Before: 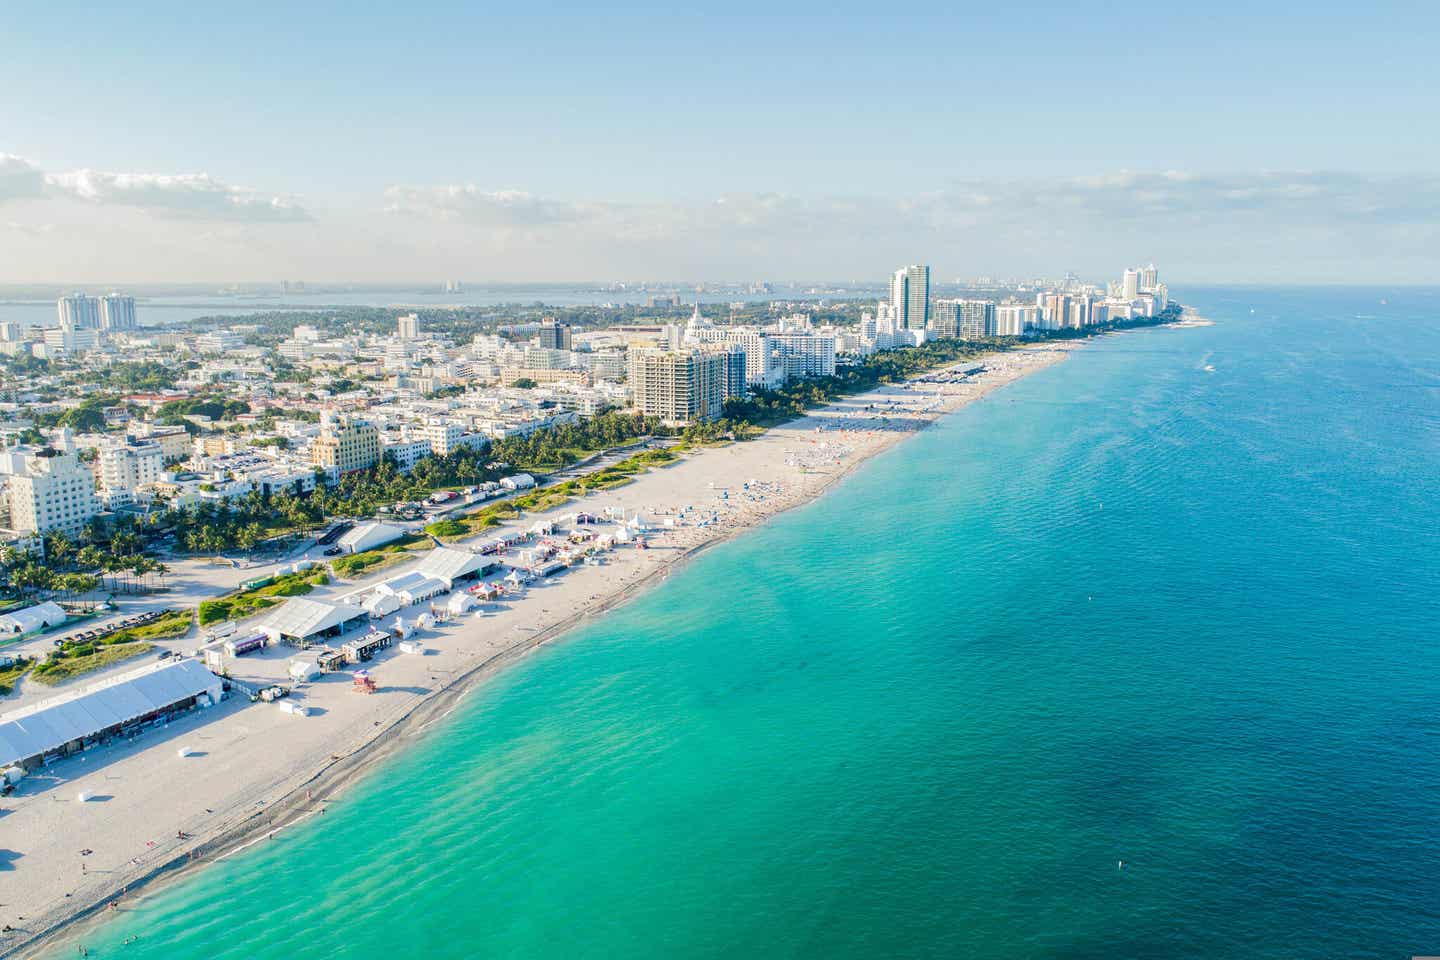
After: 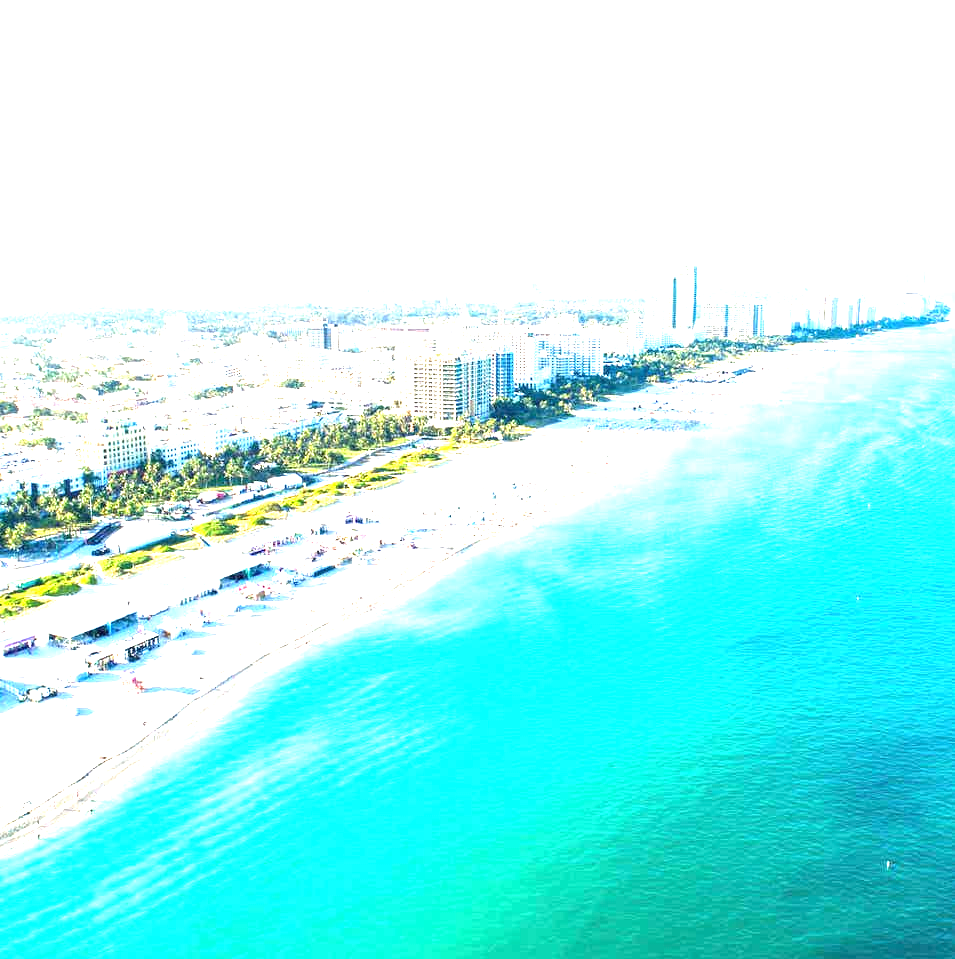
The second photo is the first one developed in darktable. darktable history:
exposure: black level correction 0, exposure 1.927 EV, compensate exposure bias true, compensate highlight preservation false
crop and rotate: left 16.151%, right 17.503%
